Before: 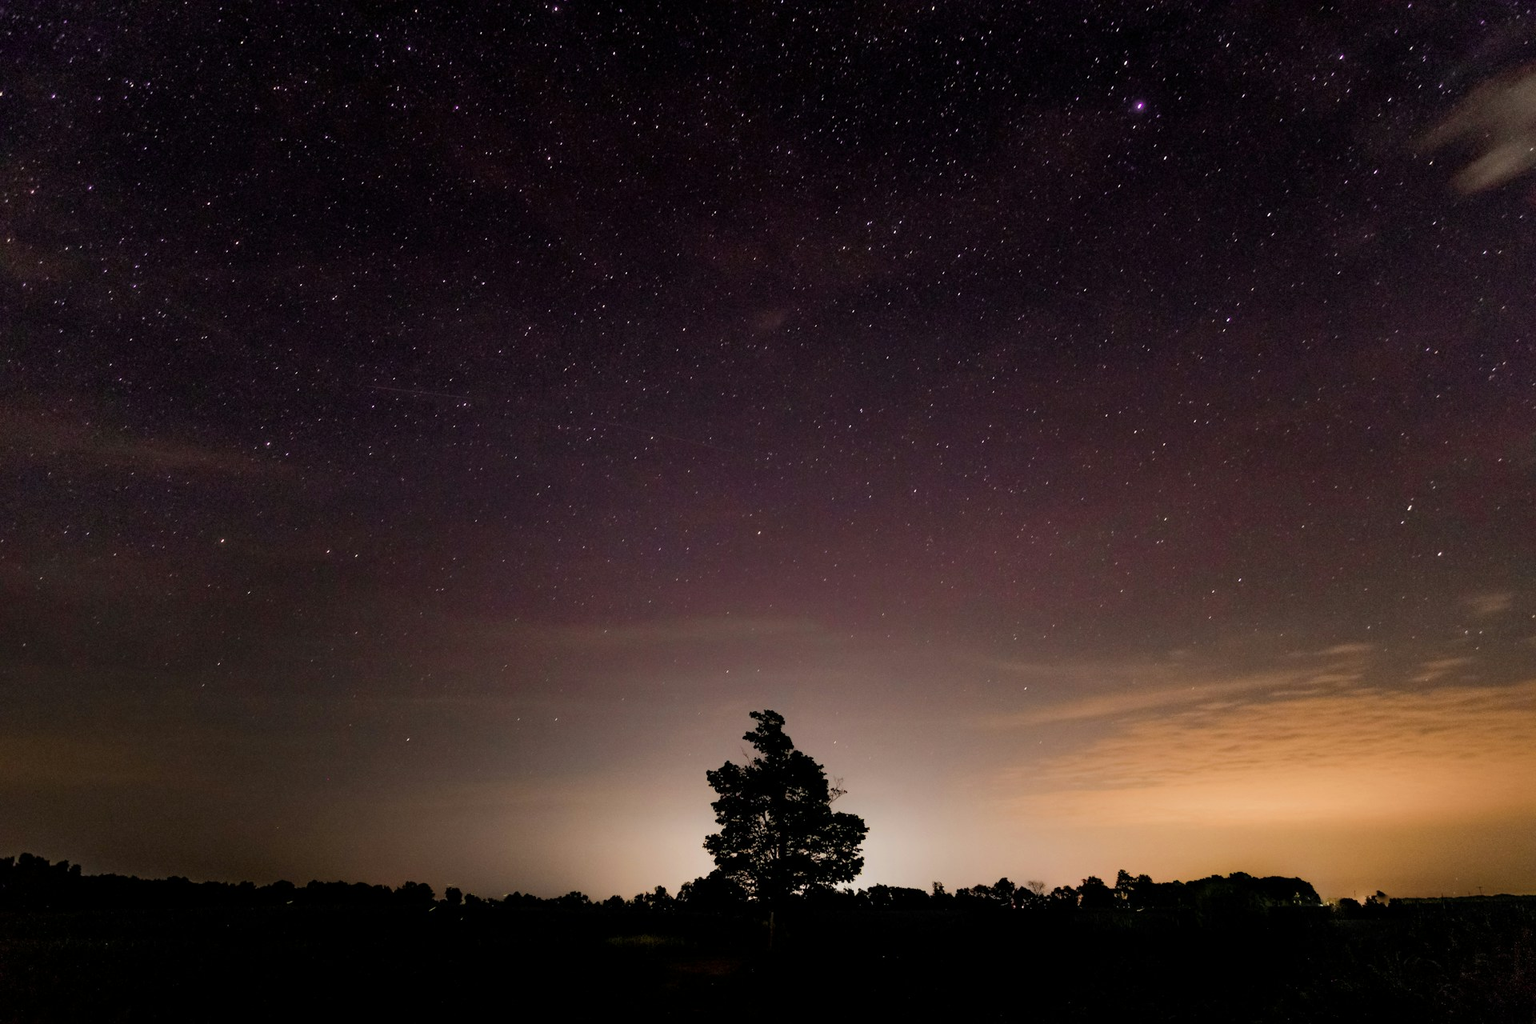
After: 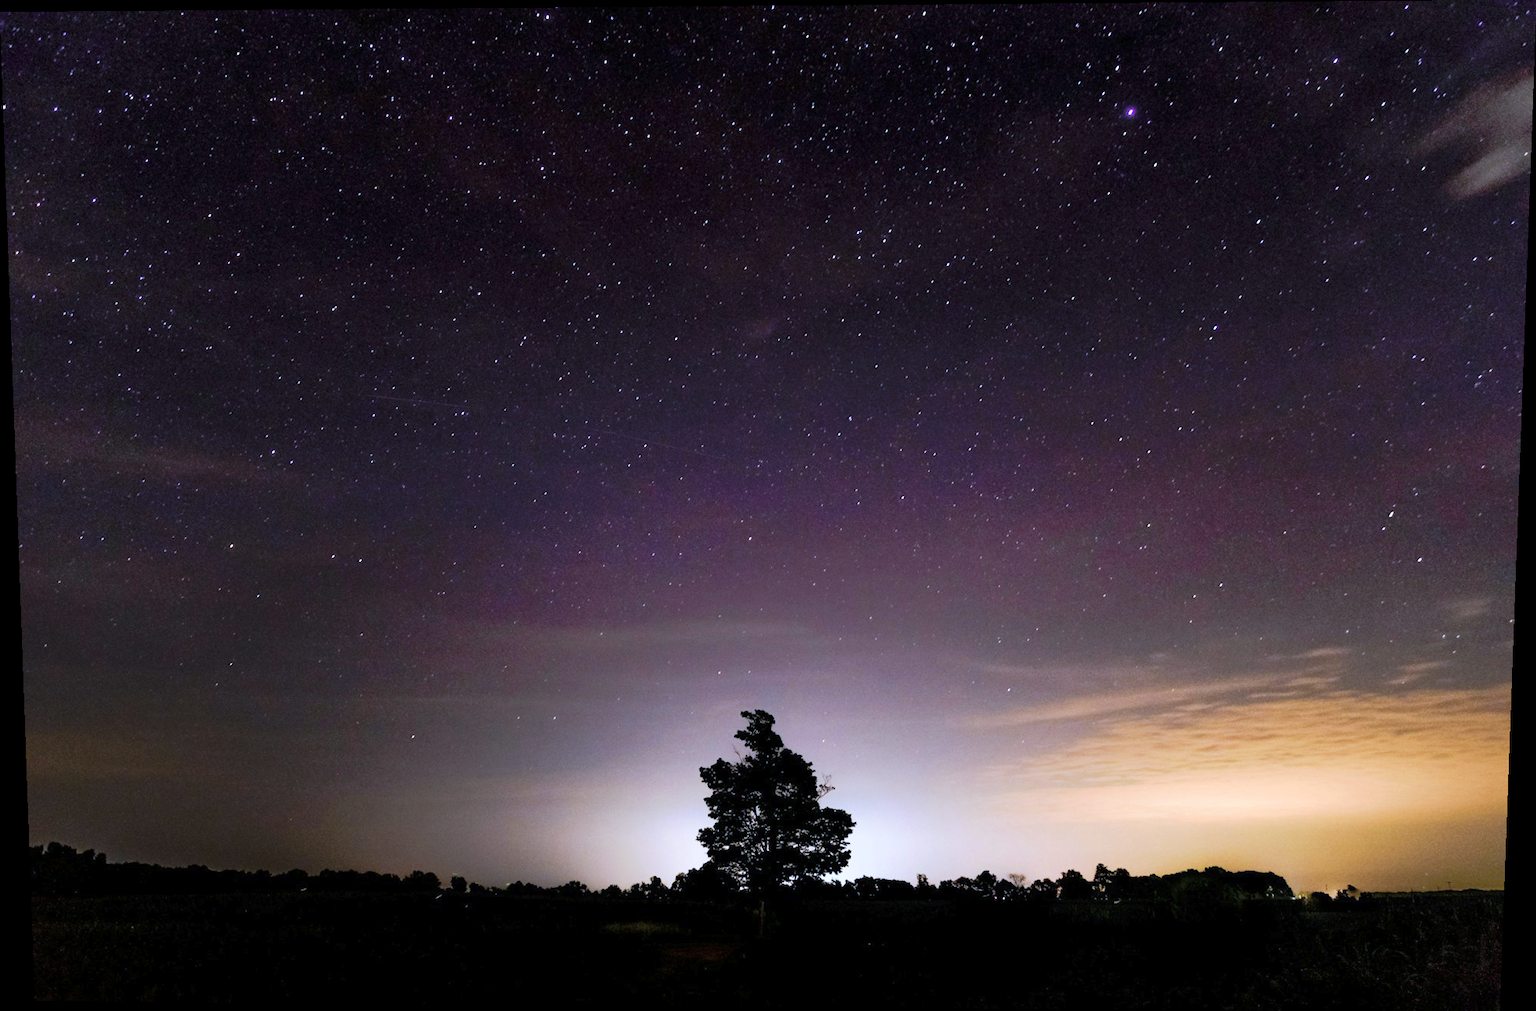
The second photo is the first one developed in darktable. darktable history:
rotate and perspective: lens shift (vertical) 0.048, lens shift (horizontal) -0.024, automatic cropping off
exposure: exposure 0.6 EV, compensate highlight preservation false
tone curve: curves: ch0 [(0, 0) (0.003, 0.009) (0.011, 0.019) (0.025, 0.034) (0.044, 0.057) (0.069, 0.082) (0.1, 0.104) (0.136, 0.131) (0.177, 0.165) (0.224, 0.212) (0.277, 0.279) (0.335, 0.342) (0.399, 0.401) (0.468, 0.477) (0.543, 0.572) (0.623, 0.675) (0.709, 0.772) (0.801, 0.85) (0.898, 0.942) (1, 1)], preserve colors none
white balance: red 0.871, blue 1.249
